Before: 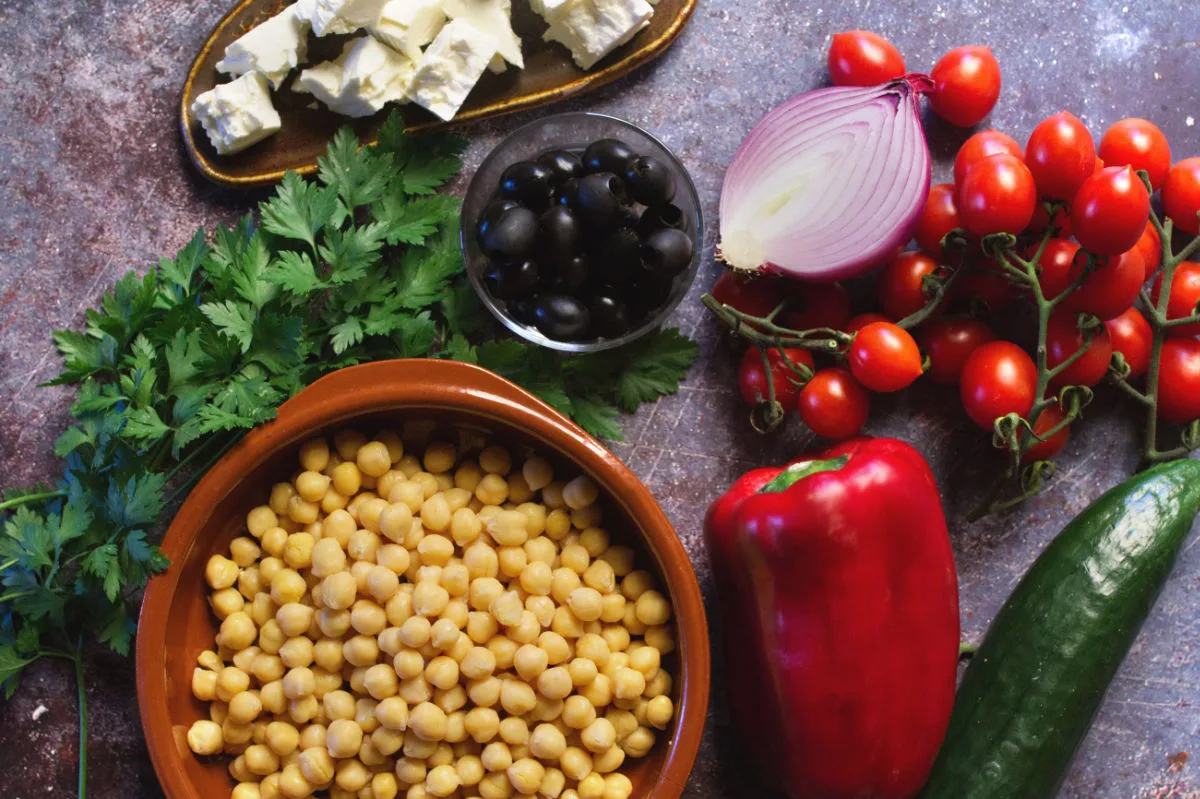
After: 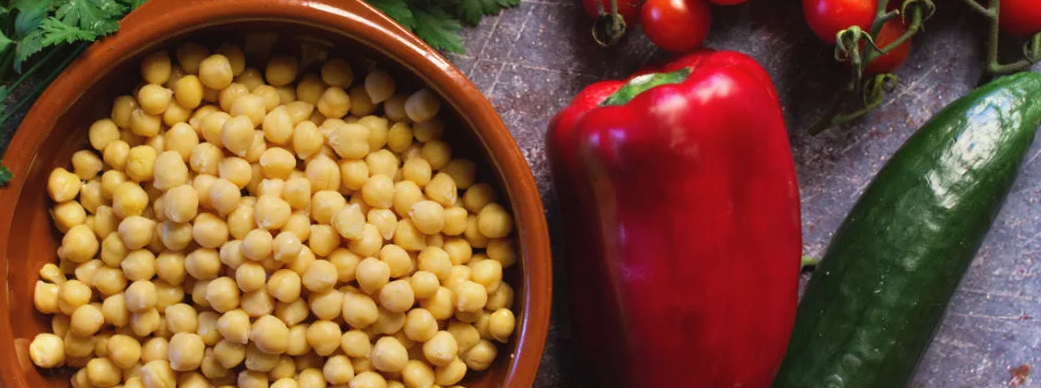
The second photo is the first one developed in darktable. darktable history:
crop and rotate: left 13.236%, top 48.528%, bottom 2.897%
